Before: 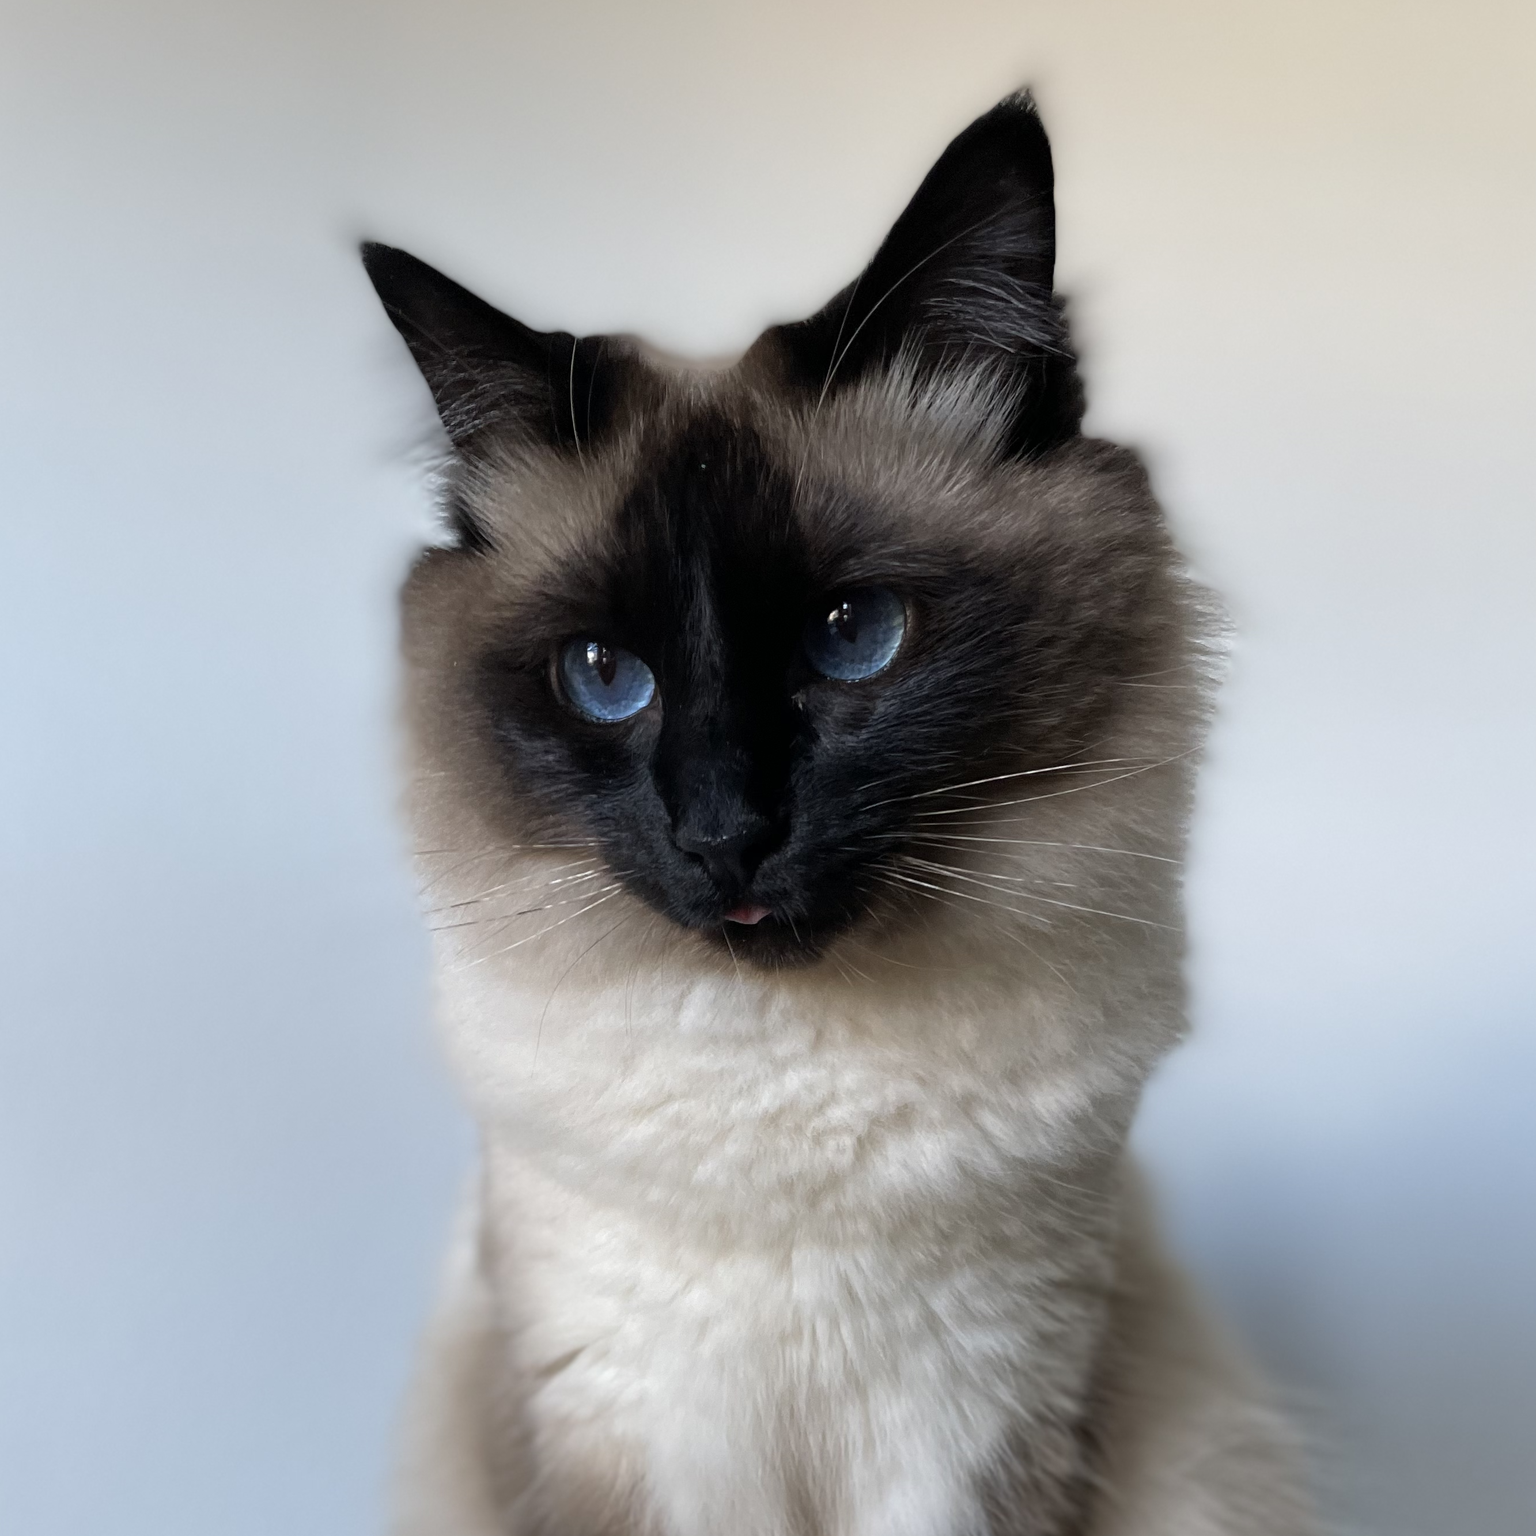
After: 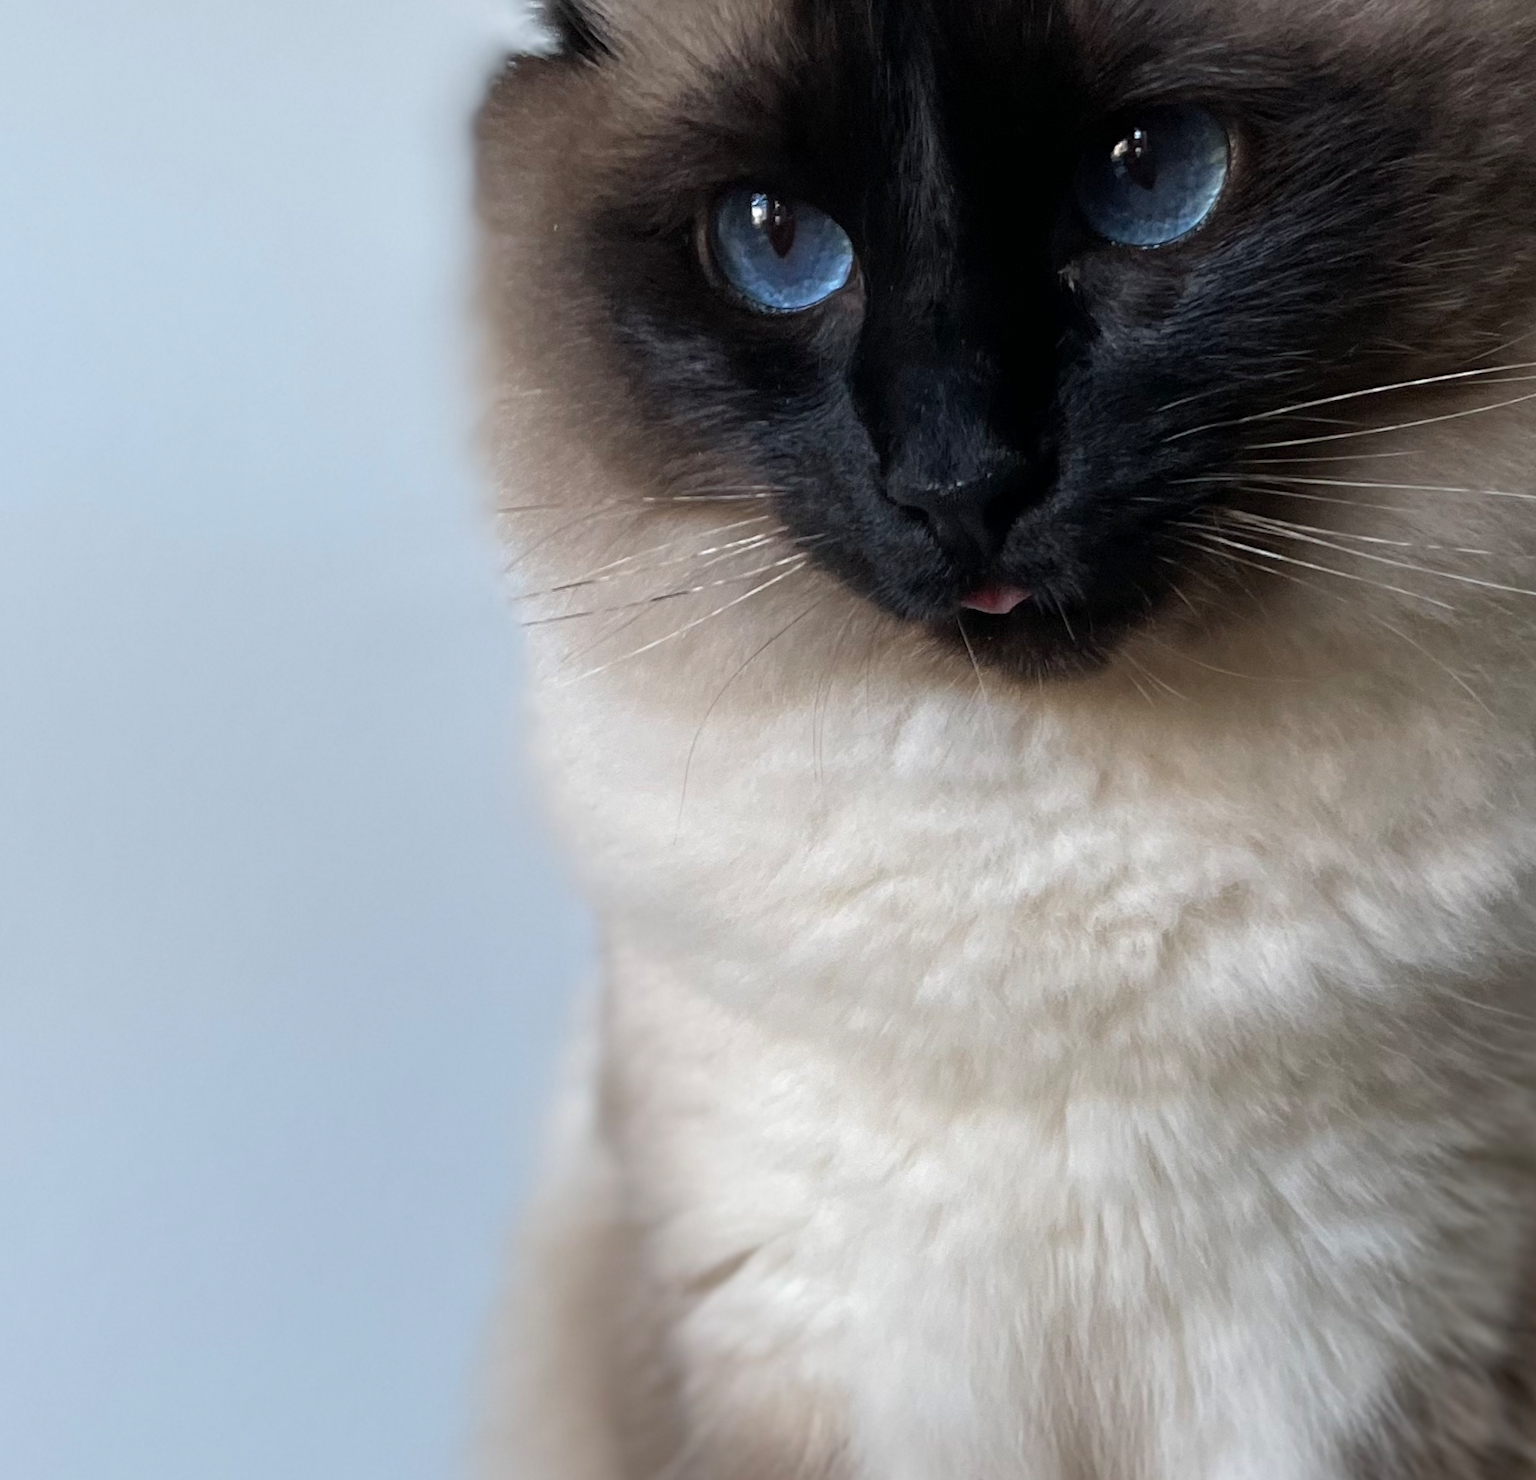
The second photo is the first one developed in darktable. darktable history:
rotate and perspective: rotation -1.32°, lens shift (horizontal) -0.031, crop left 0.015, crop right 0.985, crop top 0.047, crop bottom 0.982
crop and rotate: angle -0.82°, left 3.85%, top 31.828%, right 27.992%
